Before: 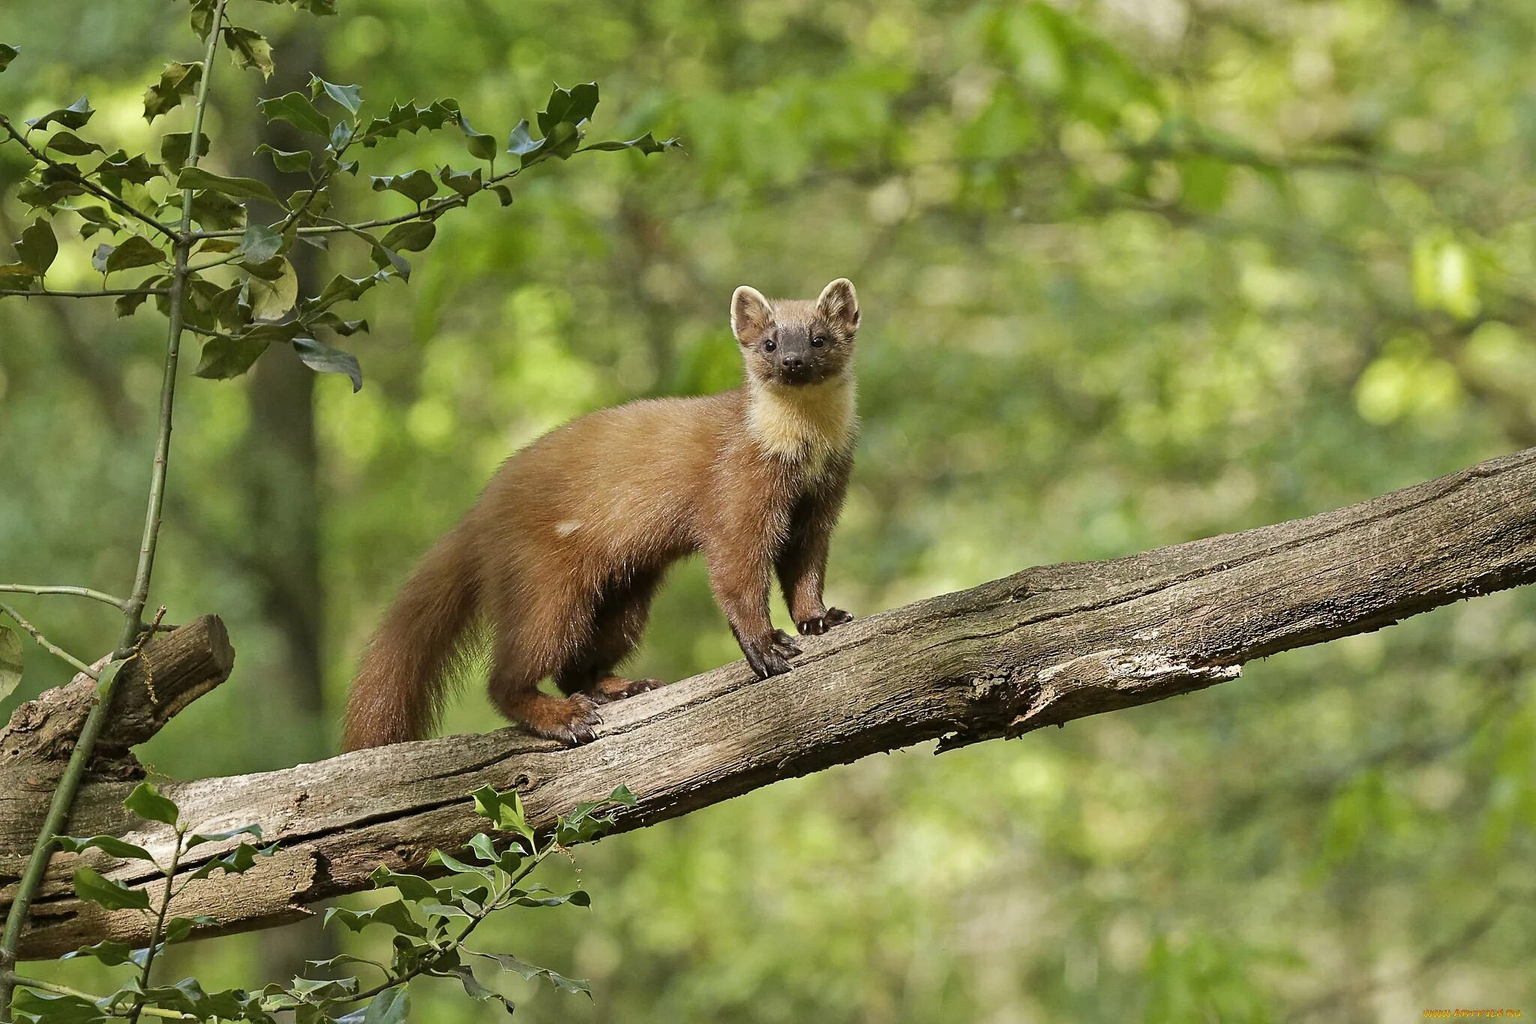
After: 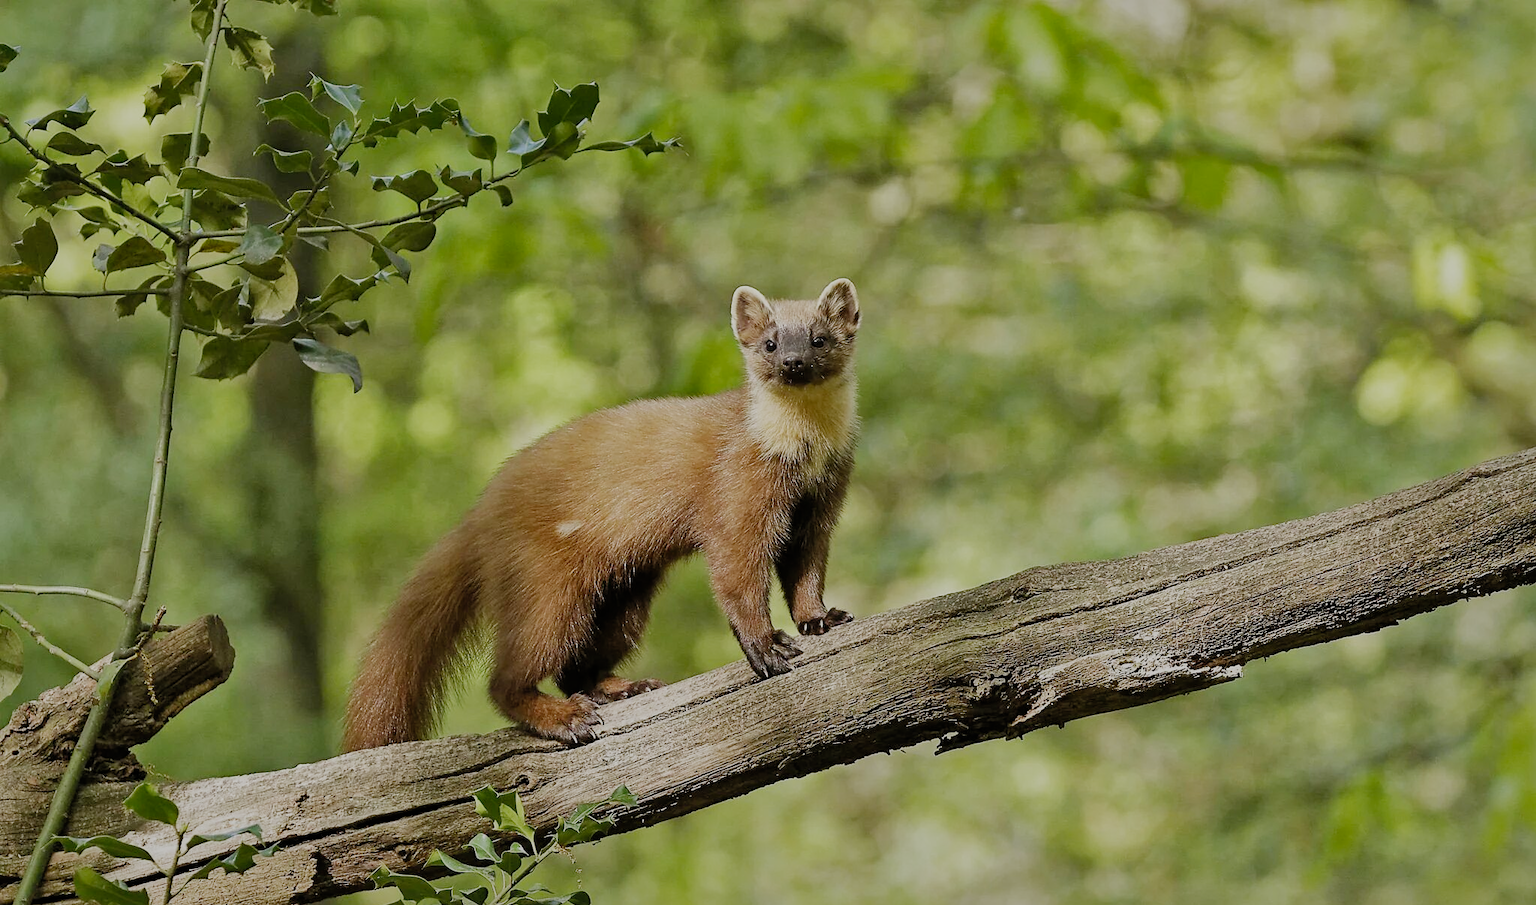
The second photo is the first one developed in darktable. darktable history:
filmic rgb: black relative exposure -7.65 EV, white relative exposure 4.56 EV, hardness 3.61, add noise in highlights 0.001, preserve chrominance no, color science v3 (2019), use custom middle-gray values true, contrast in highlights soft
crop and rotate: top 0%, bottom 11.509%
shadows and highlights: shadows 39.6, highlights -59.97, highlights color adjustment 0.147%
